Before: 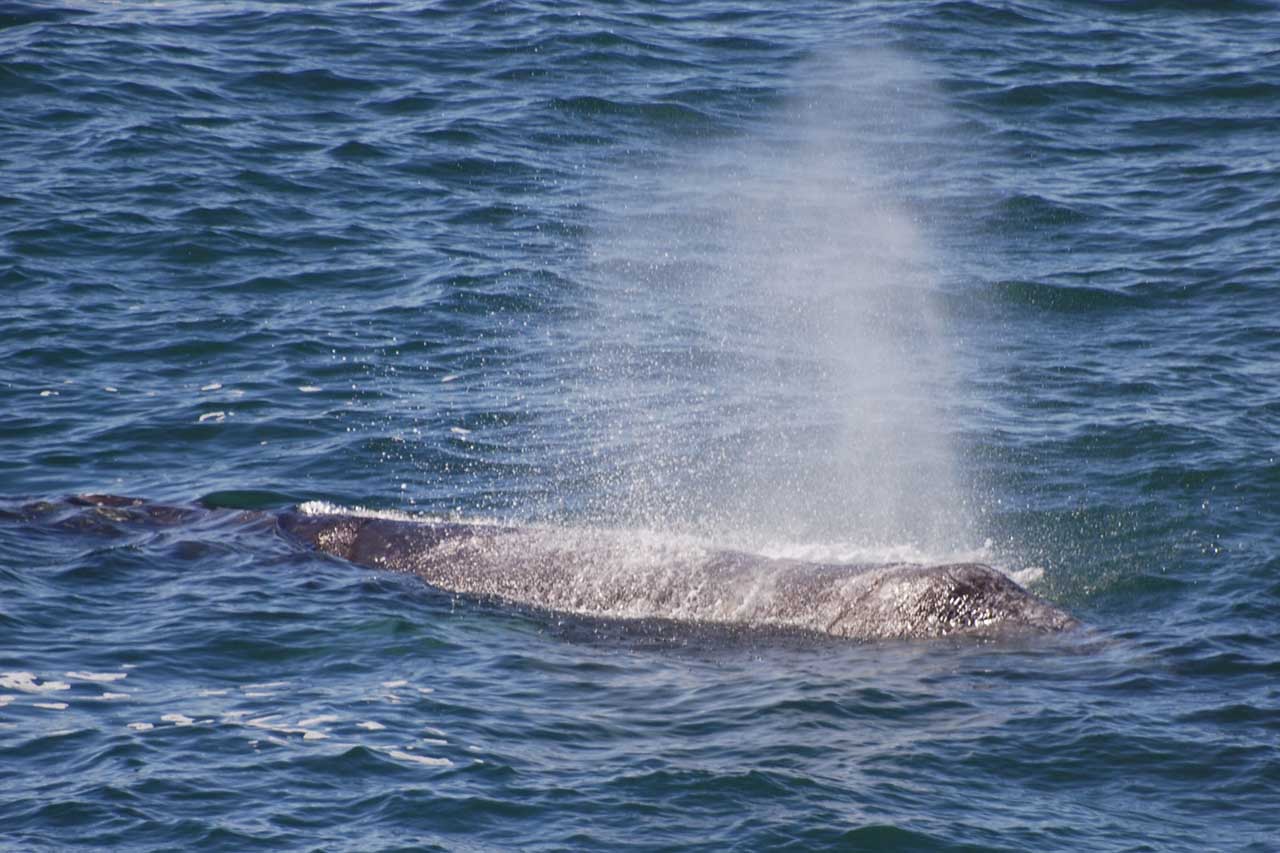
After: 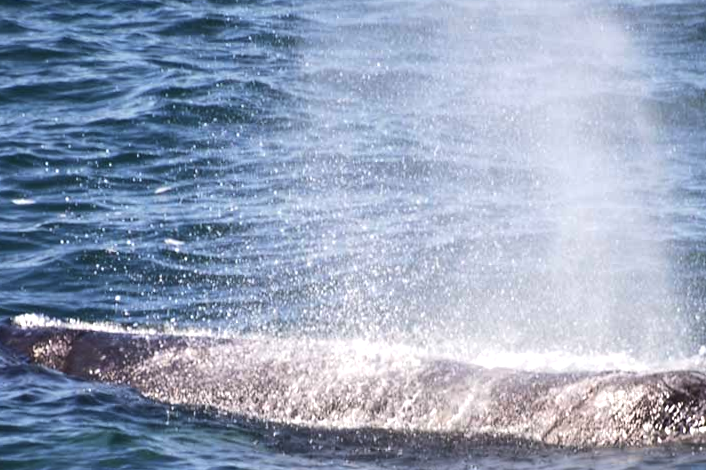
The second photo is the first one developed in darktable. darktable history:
rotate and perspective: rotation -0.45°, automatic cropping original format, crop left 0.008, crop right 0.992, crop top 0.012, crop bottom 0.988
crop and rotate: left 22.13%, top 22.054%, right 22.026%, bottom 22.102%
tone equalizer: -8 EV -0.75 EV, -7 EV -0.7 EV, -6 EV -0.6 EV, -5 EV -0.4 EV, -3 EV 0.4 EV, -2 EV 0.6 EV, -1 EV 0.7 EV, +0 EV 0.75 EV, edges refinement/feathering 500, mask exposure compensation -1.57 EV, preserve details no
